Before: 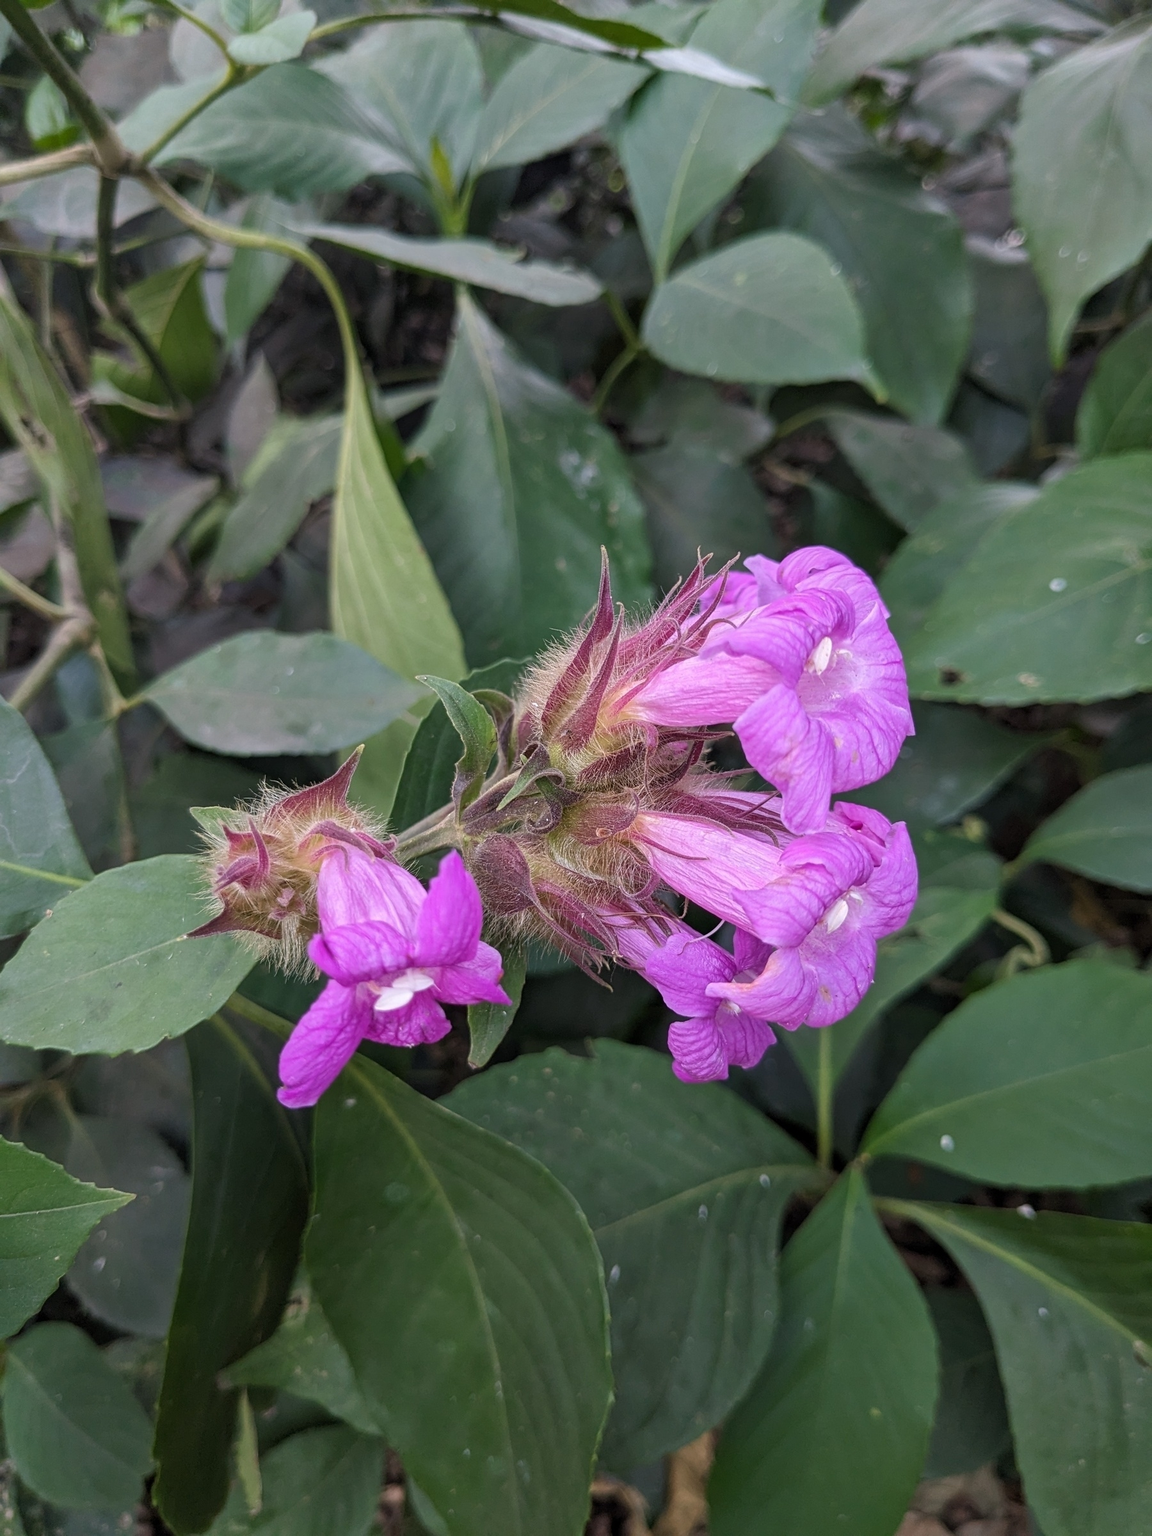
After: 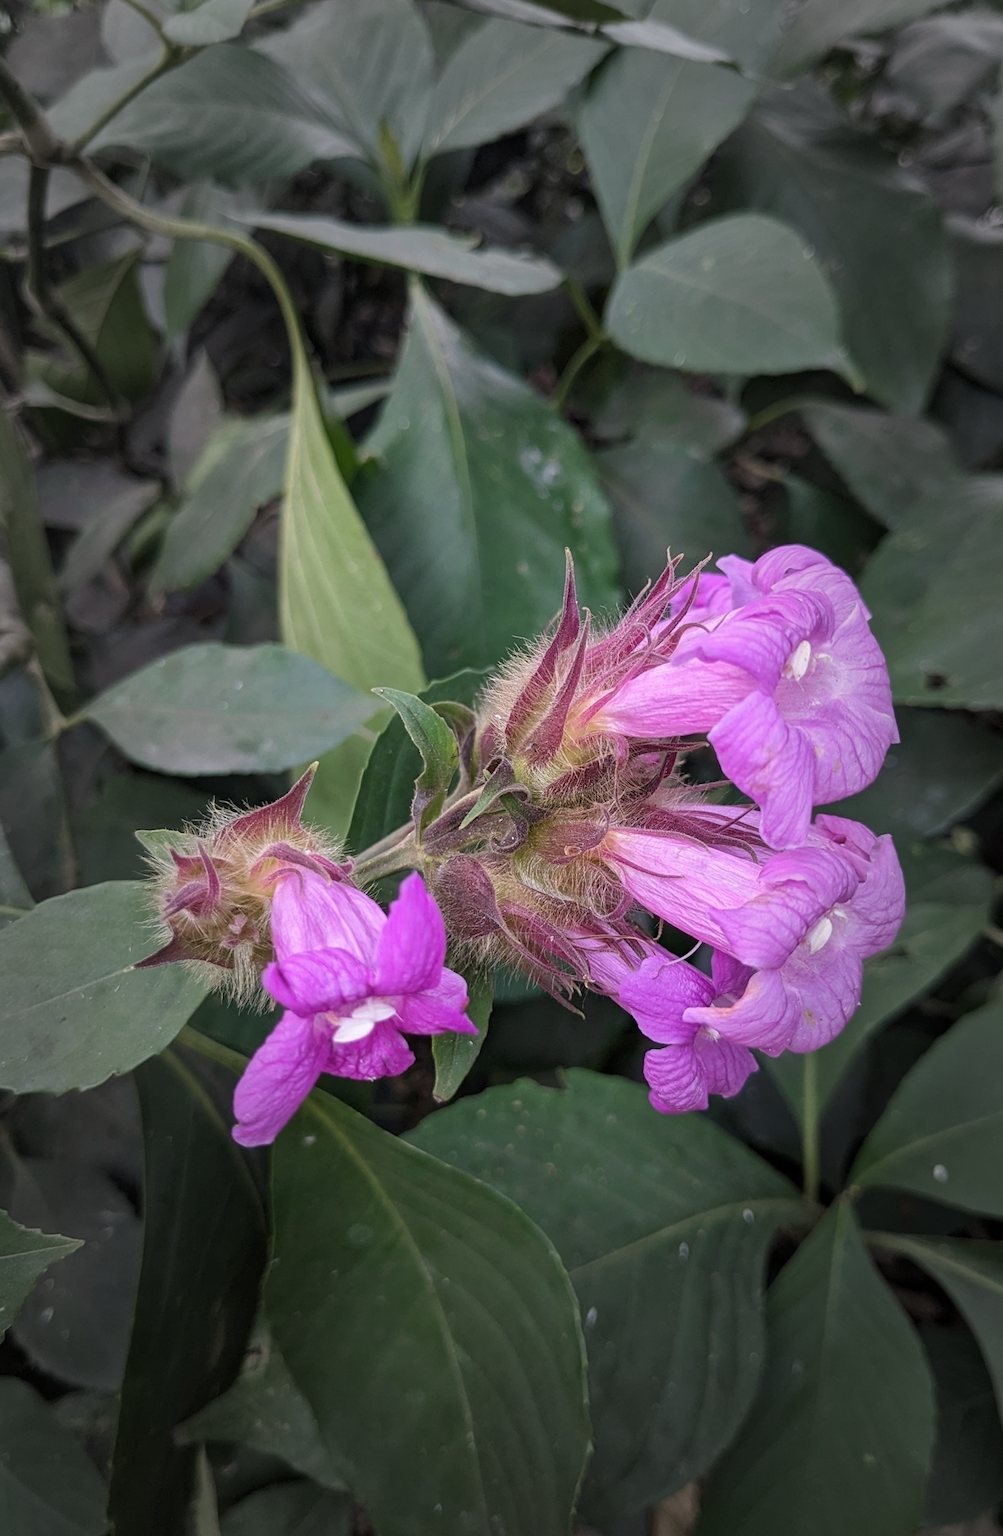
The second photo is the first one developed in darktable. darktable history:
vignetting: fall-off start 48.75%, automatic ratio true, width/height ratio 1.295
crop and rotate: angle 0.882°, left 4.559%, top 0.777%, right 11.311%, bottom 2.606%
